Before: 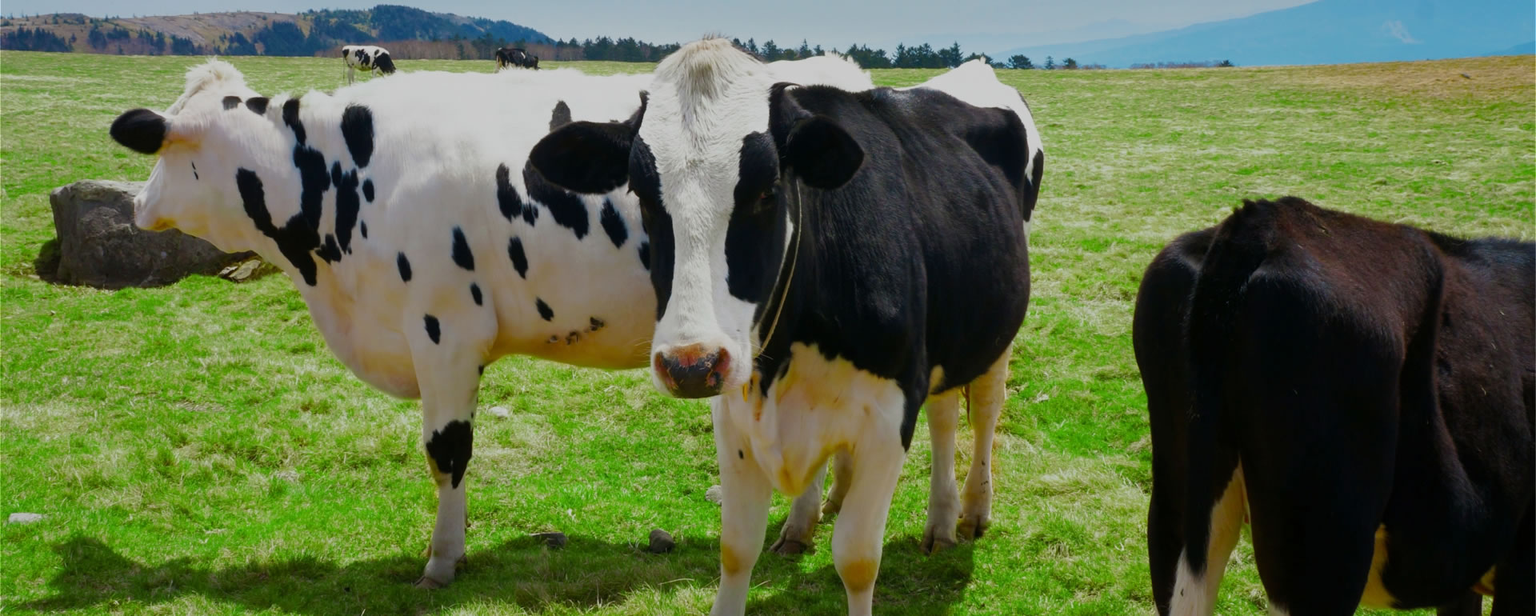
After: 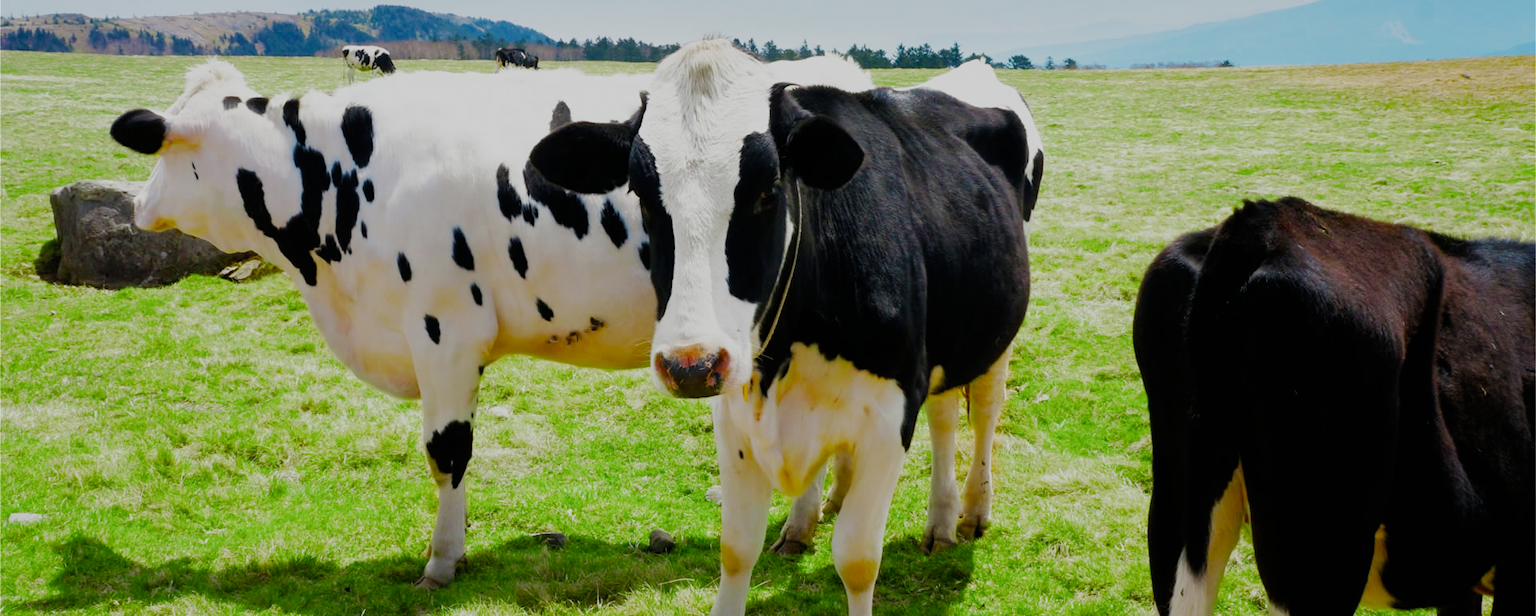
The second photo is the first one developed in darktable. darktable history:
exposure: black level correction 0, exposure 0.691 EV, compensate highlight preservation false
filmic rgb: black relative exposure -7.09 EV, white relative exposure 5.37 EV, hardness 3.02, add noise in highlights 0.001, preserve chrominance no, color science v3 (2019), use custom middle-gray values true, contrast in highlights soft
